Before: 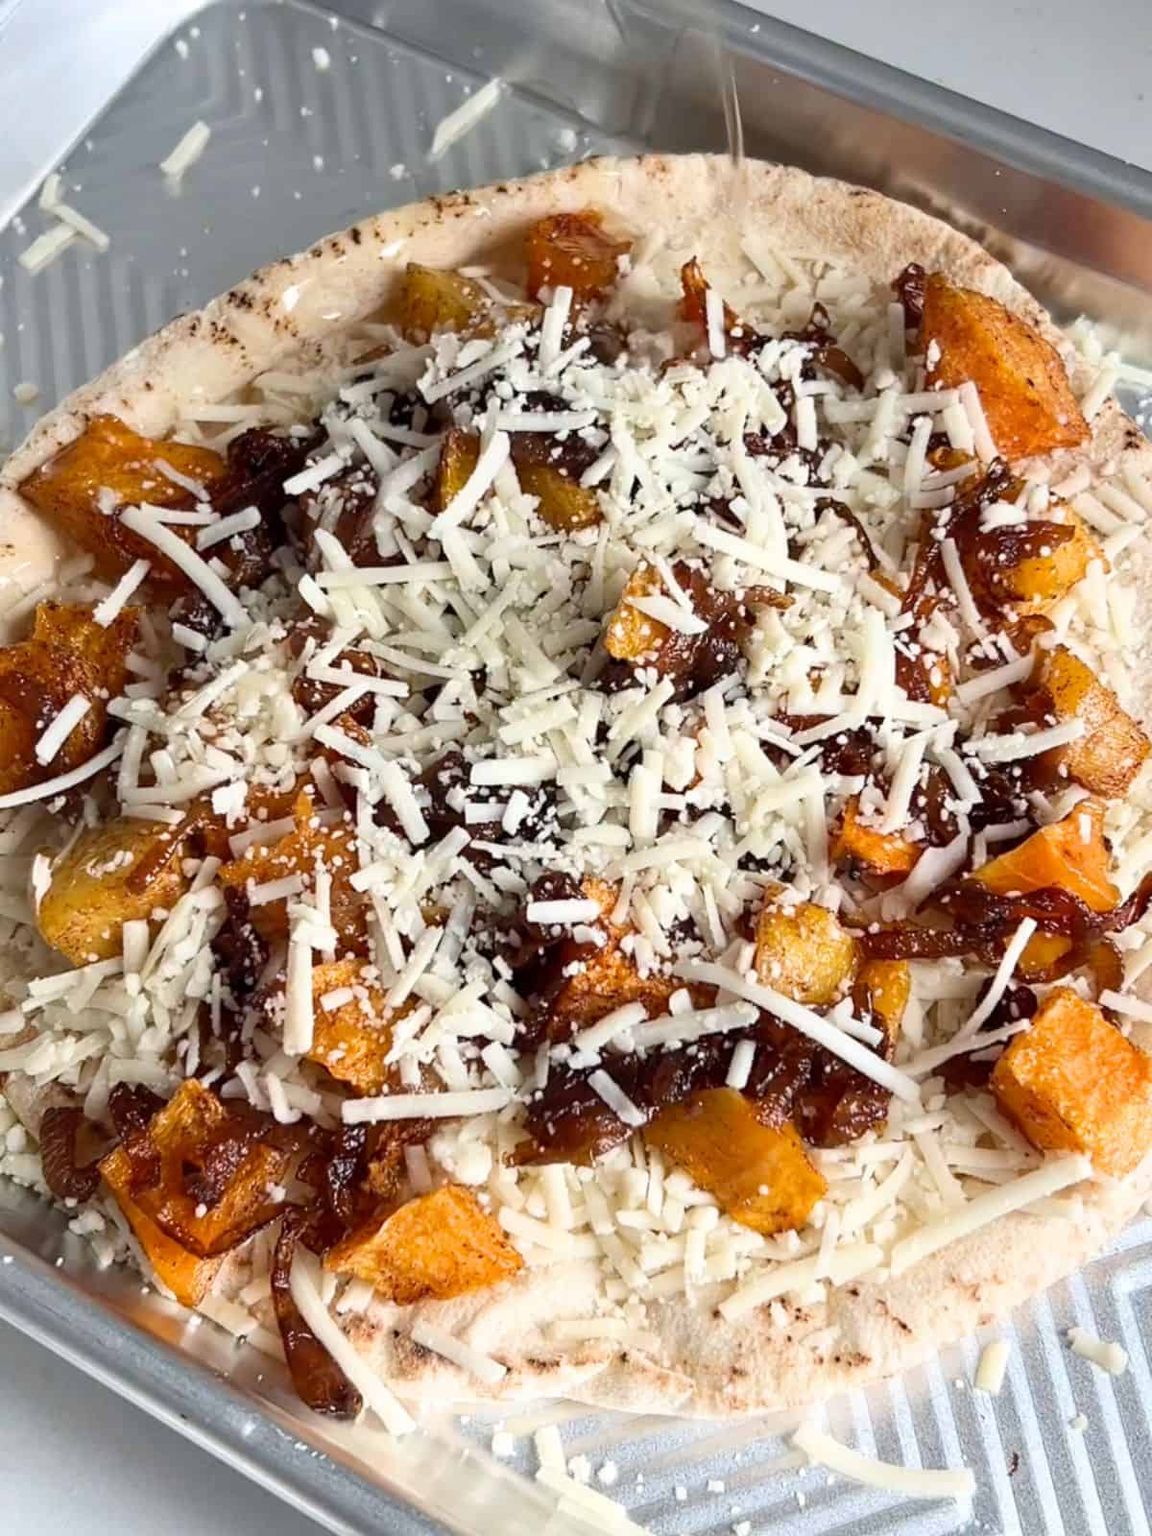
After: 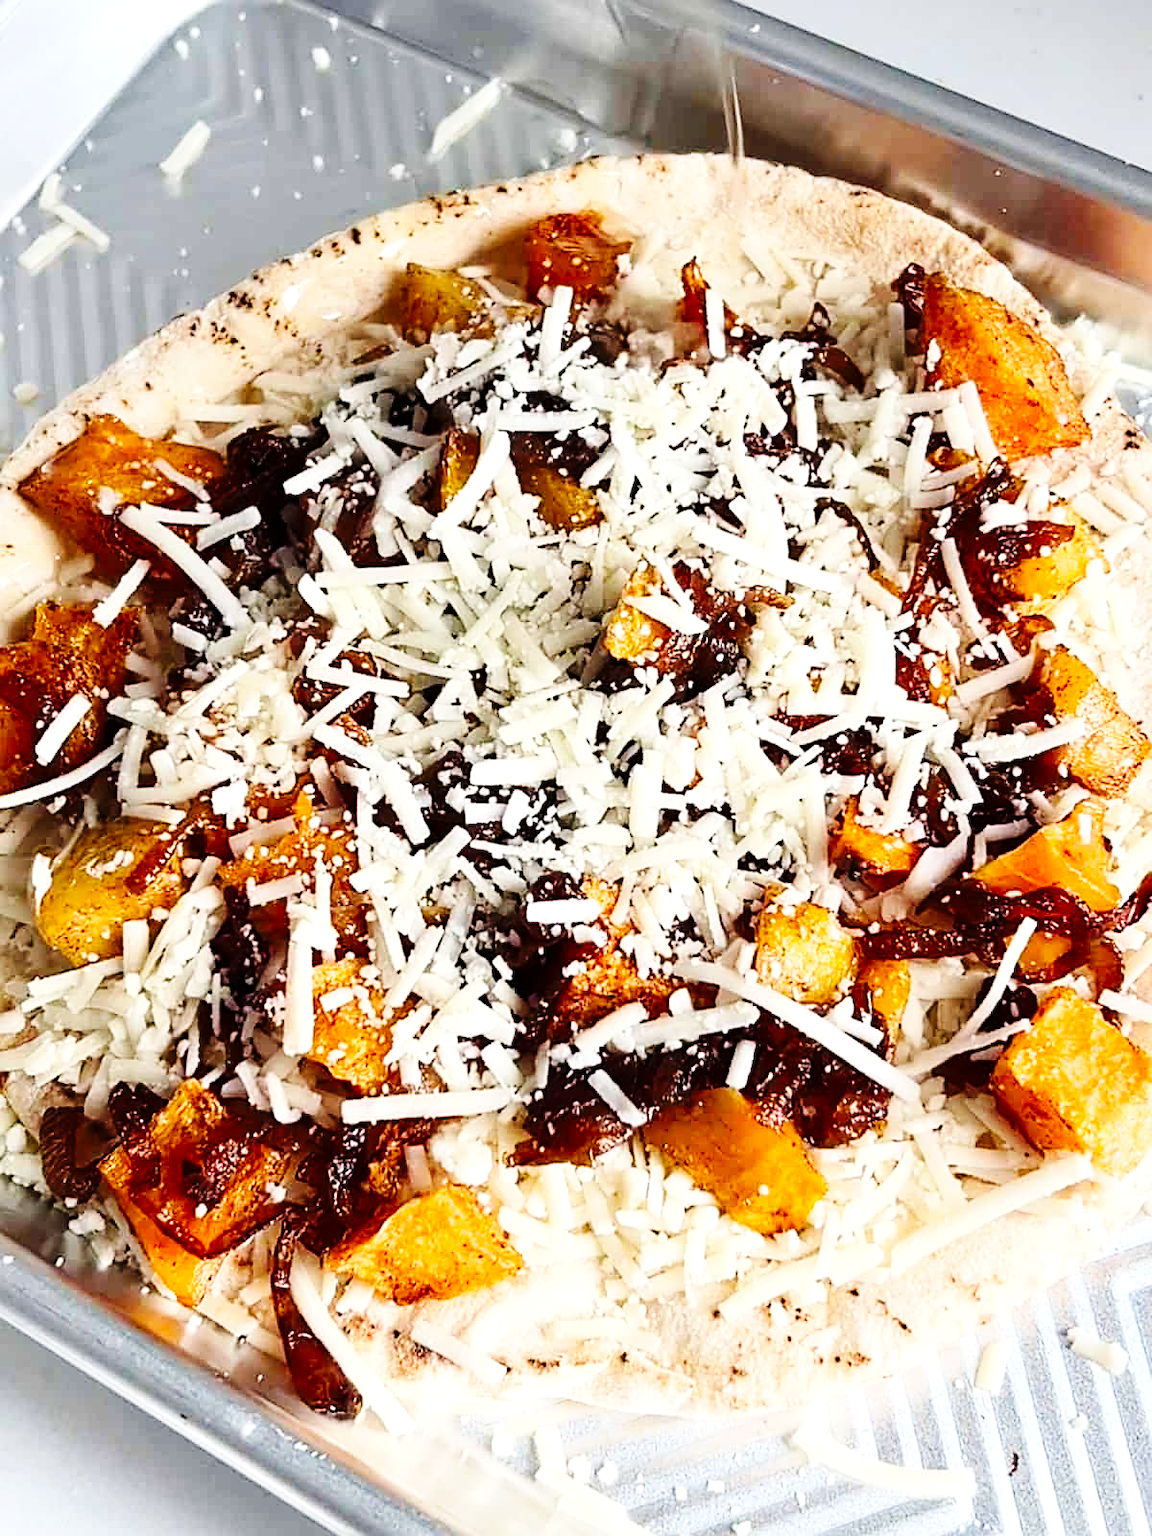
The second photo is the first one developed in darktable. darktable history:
color balance: contrast 10%
sharpen: on, module defaults
contrast brightness saturation: contrast 0.1, brightness 0.02, saturation 0.02
base curve: curves: ch0 [(0, 0) (0.036, 0.025) (0.121, 0.166) (0.206, 0.329) (0.605, 0.79) (1, 1)], preserve colors none
